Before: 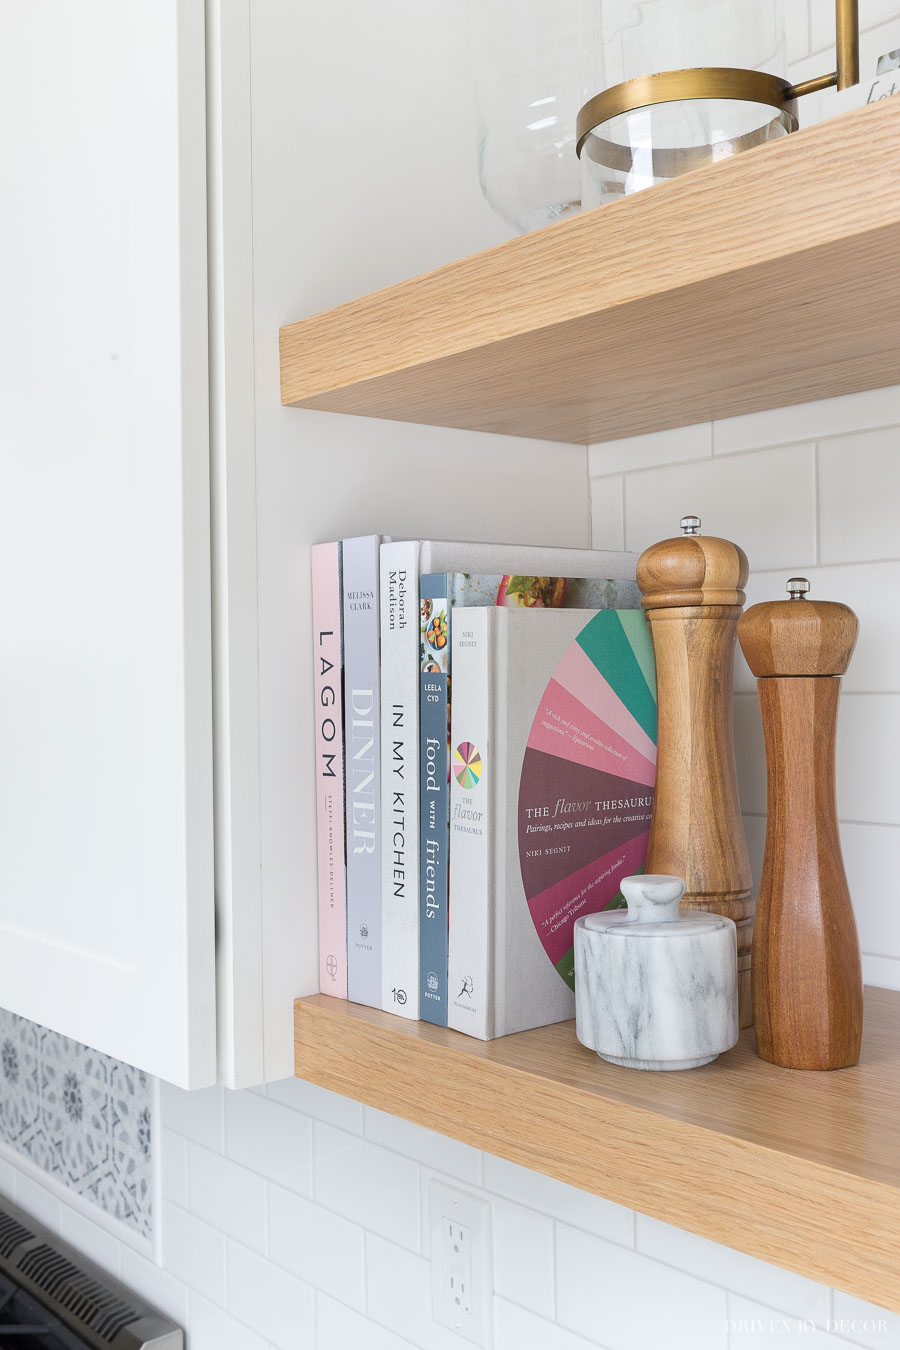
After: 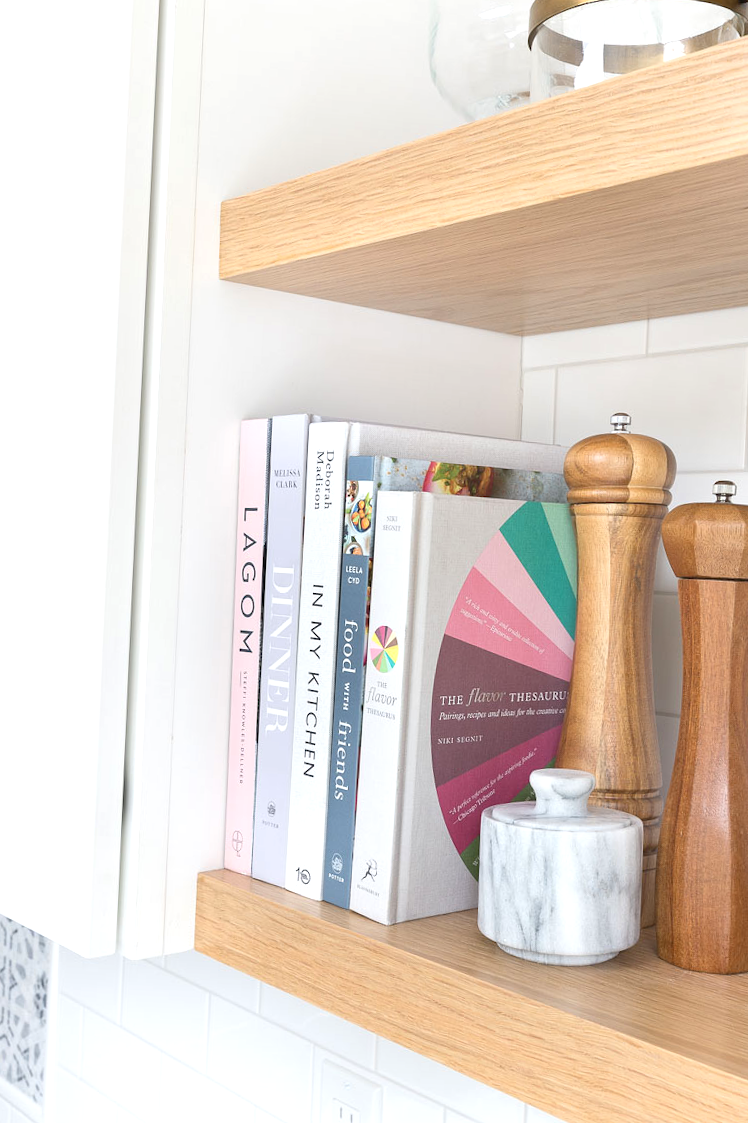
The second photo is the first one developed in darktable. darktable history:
exposure: exposure 0.485 EV, compensate highlight preservation false
crop and rotate: angle -3.27°, left 5.211%, top 5.211%, right 4.607%, bottom 4.607%
